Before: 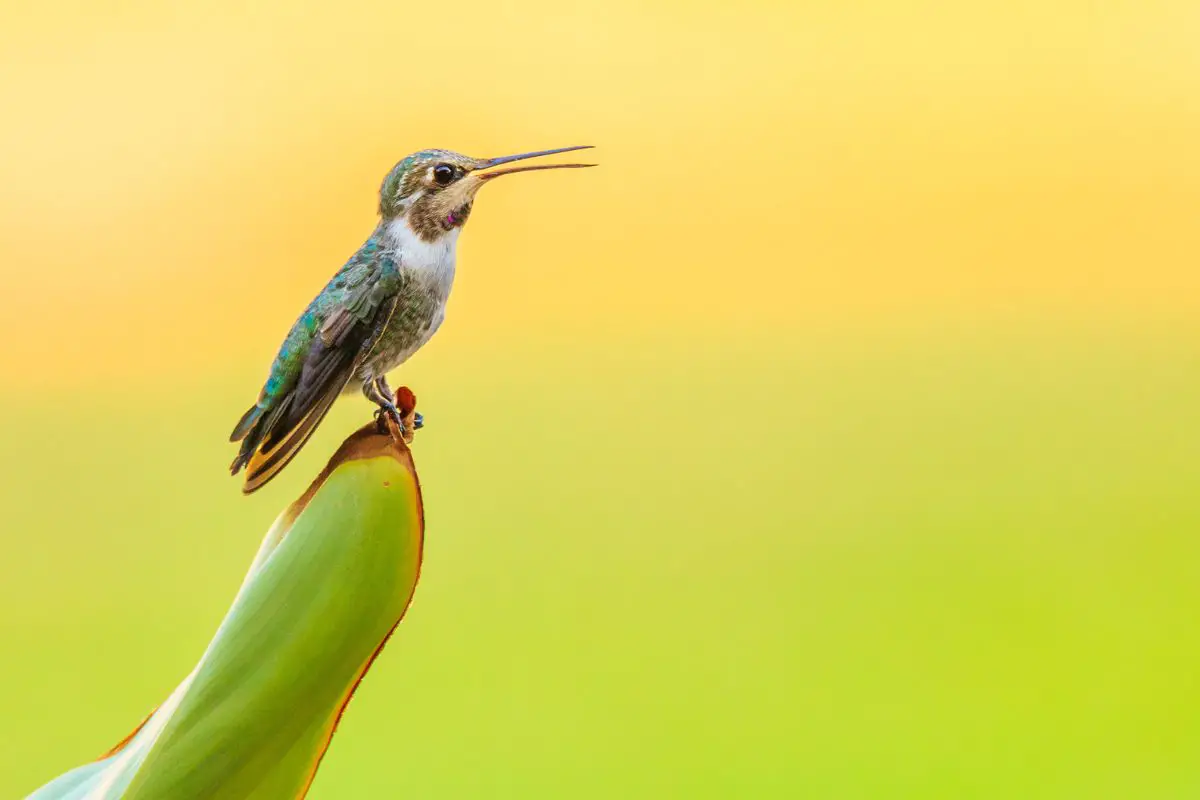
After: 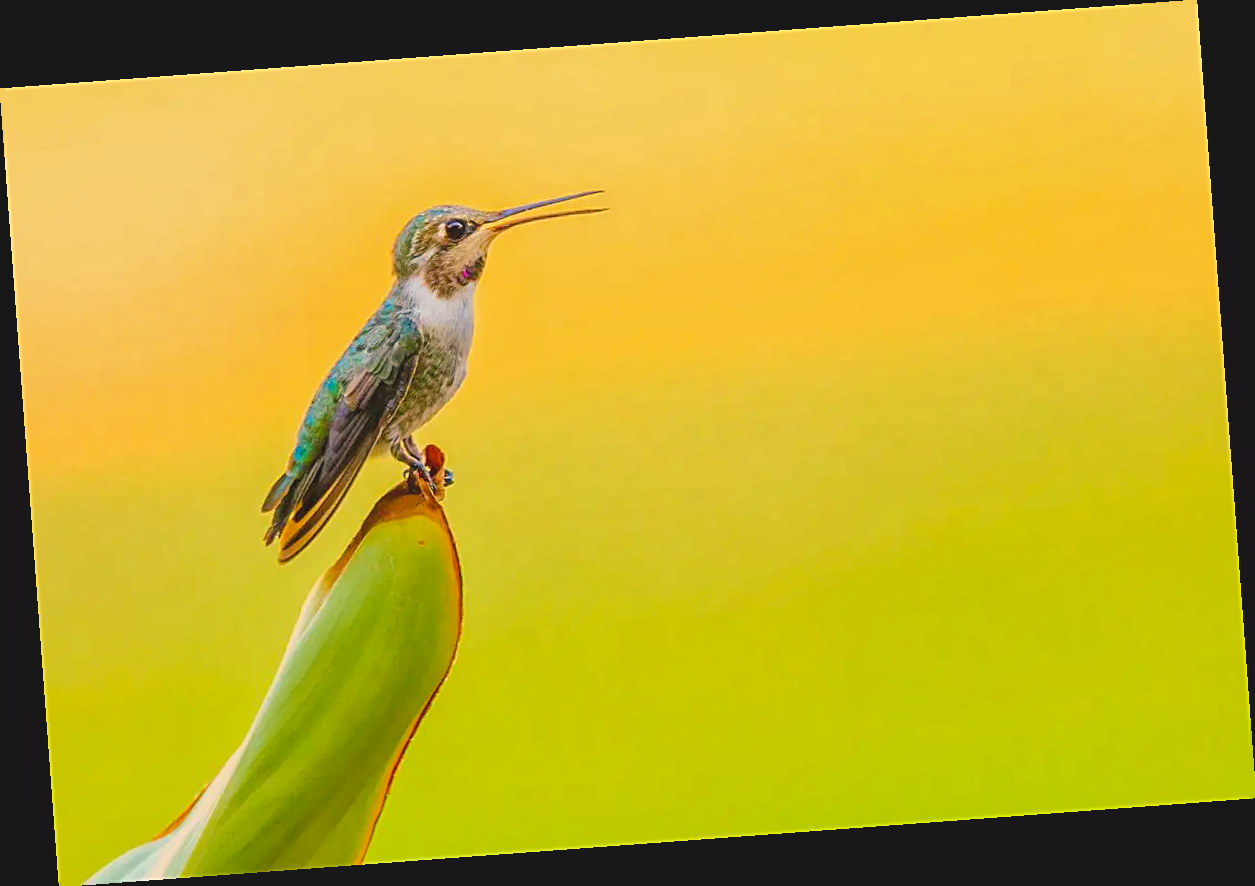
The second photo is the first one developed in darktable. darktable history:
local contrast: mode bilateral grid, contrast 100, coarseness 100, detail 91%, midtone range 0.2
rotate and perspective: rotation -4.25°, automatic cropping off
sharpen: on, module defaults
color balance rgb: shadows lift › chroma 2%, shadows lift › hue 247.2°, power › chroma 0.3%, power › hue 25.2°, highlights gain › chroma 3%, highlights gain › hue 60°, global offset › luminance 0.75%, perceptual saturation grading › global saturation 20%, perceptual saturation grading › highlights -20%, perceptual saturation grading › shadows 30%, global vibrance 20%
global tonemap: drago (1, 100), detail 1
